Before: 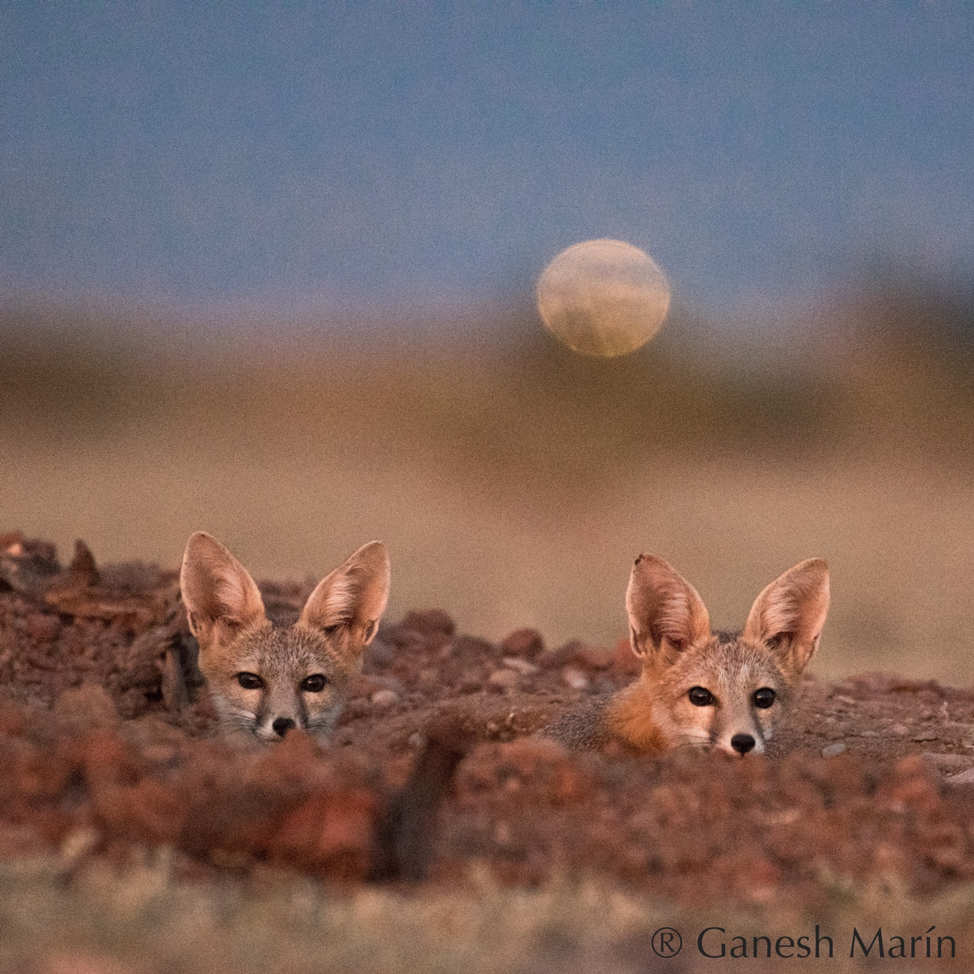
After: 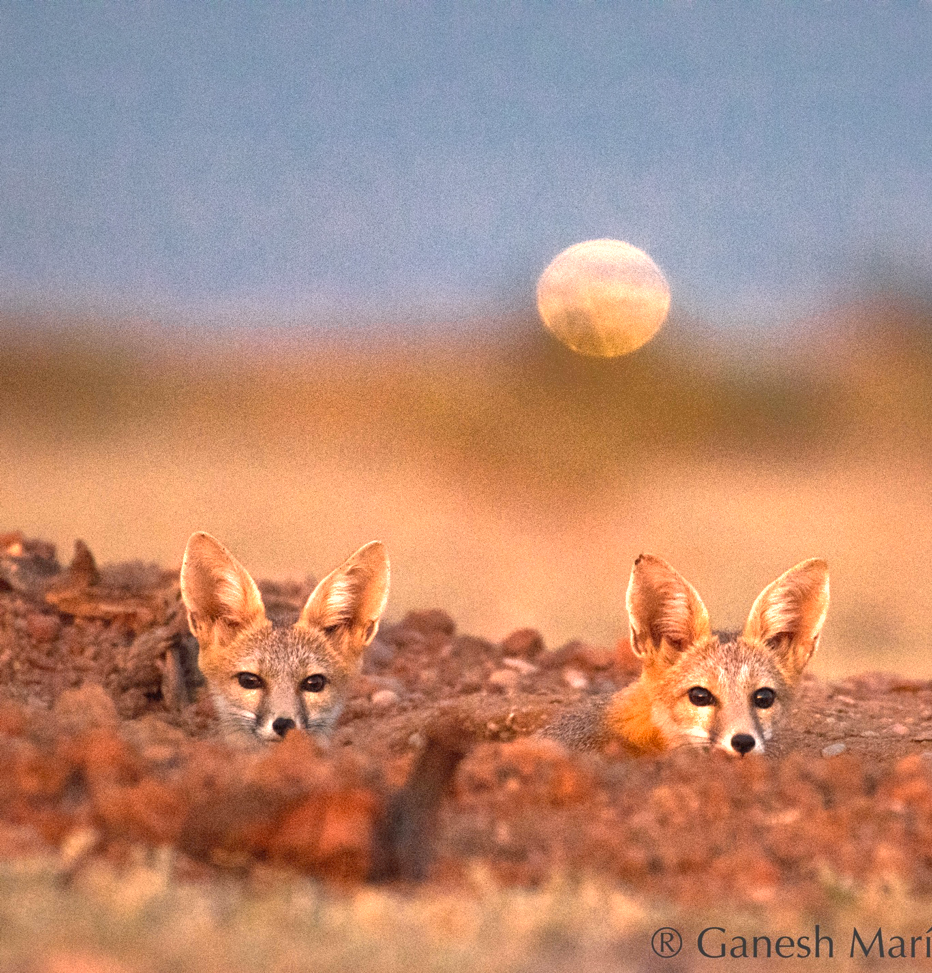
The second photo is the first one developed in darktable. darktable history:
shadows and highlights: on, module defaults
crop: right 4.26%, bottom 0.025%
color zones: curves: ch0 [(0, 0.511) (0.143, 0.531) (0.286, 0.56) (0.429, 0.5) (0.571, 0.5) (0.714, 0.5) (0.857, 0.5) (1, 0.5)]; ch1 [(0, 0.525) (0.143, 0.705) (0.286, 0.715) (0.429, 0.35) (0.571, 0.35) (0.714, 0.35) (0.857, 0.4) (1, 0.4)]; ch2 [(0, 0.572) (0.143, 0.512) (0.286, 0.473) (0.429, 0.45) (0.571, 0.5) (0.714, 0.5) (0.857, 0.518) (1, 0.518)]
exposure: black level correction 0, exposure 1.106 EV, compensate highlight preservation false
